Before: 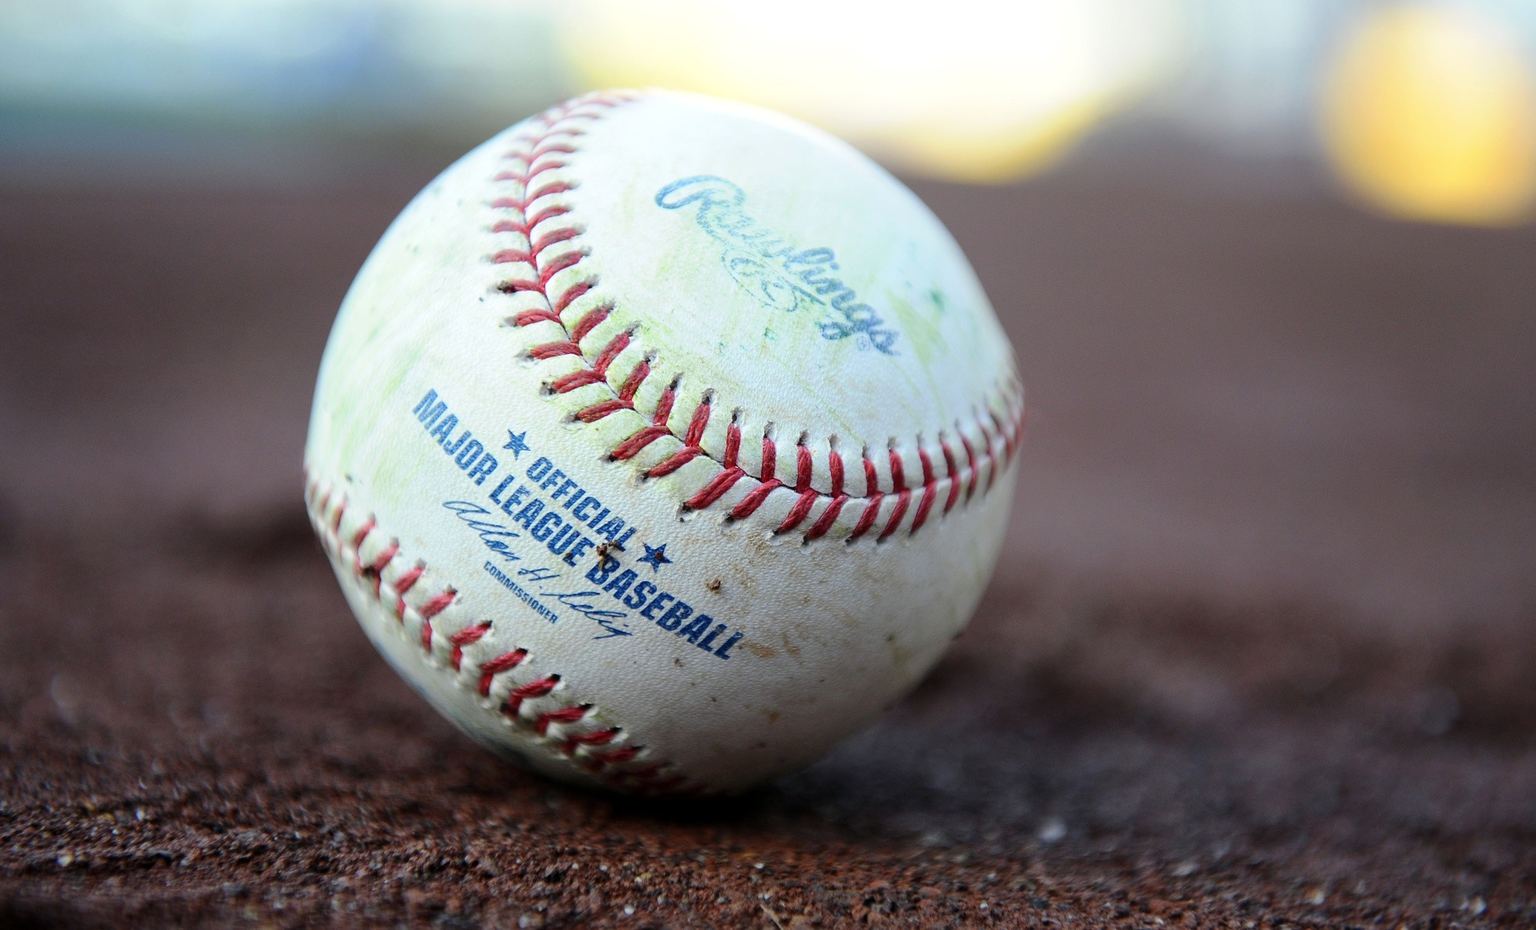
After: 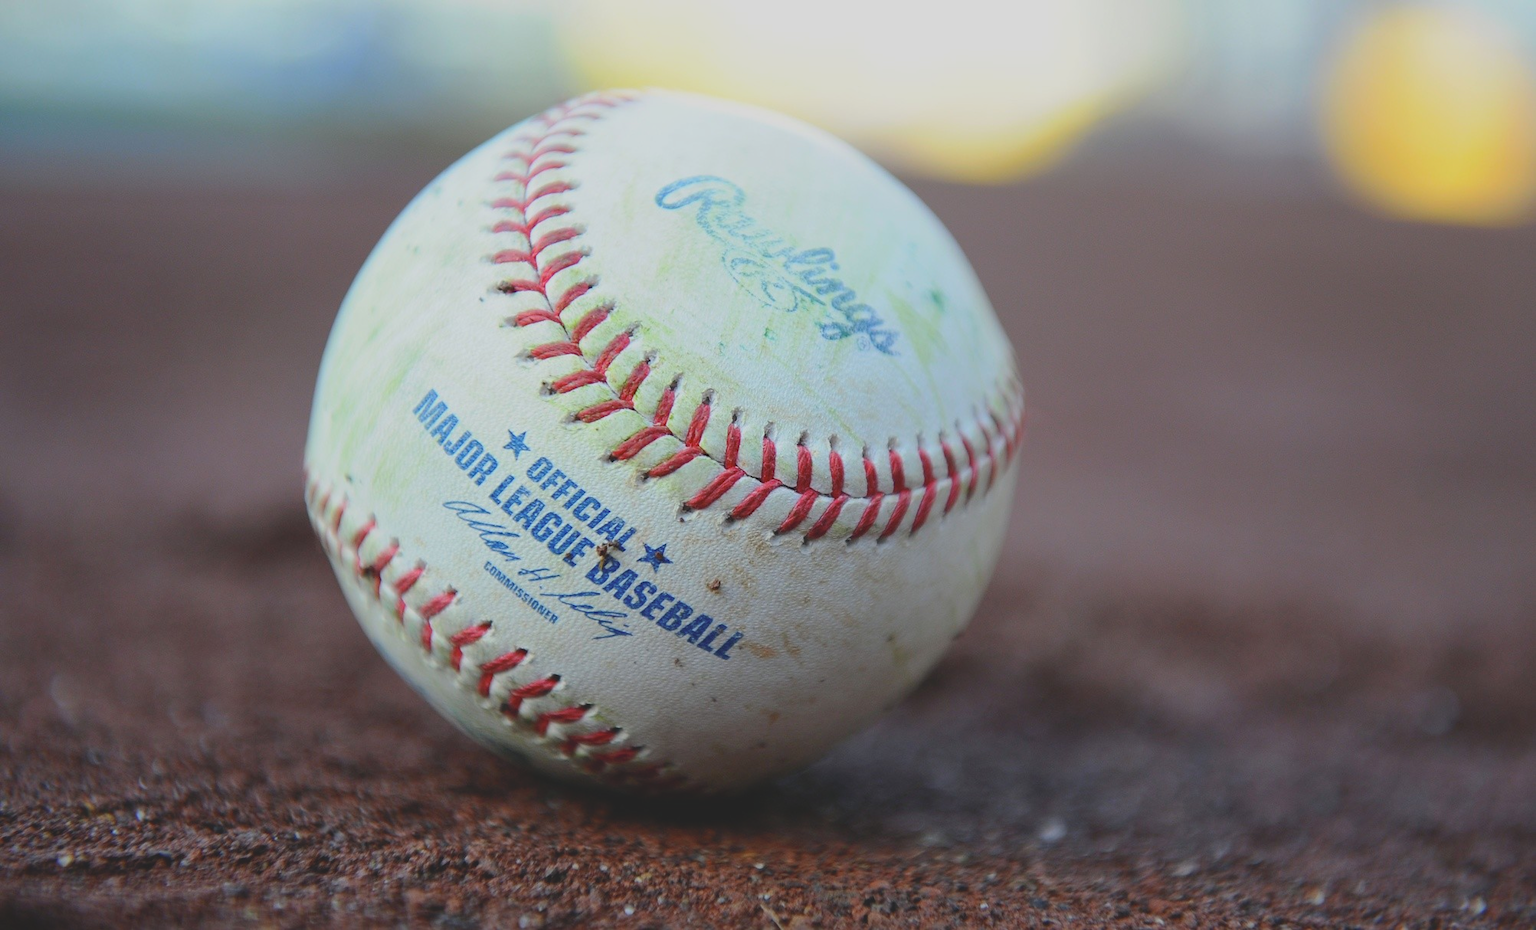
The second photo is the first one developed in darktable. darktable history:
contrast brightness saturation: contrast -0.276
